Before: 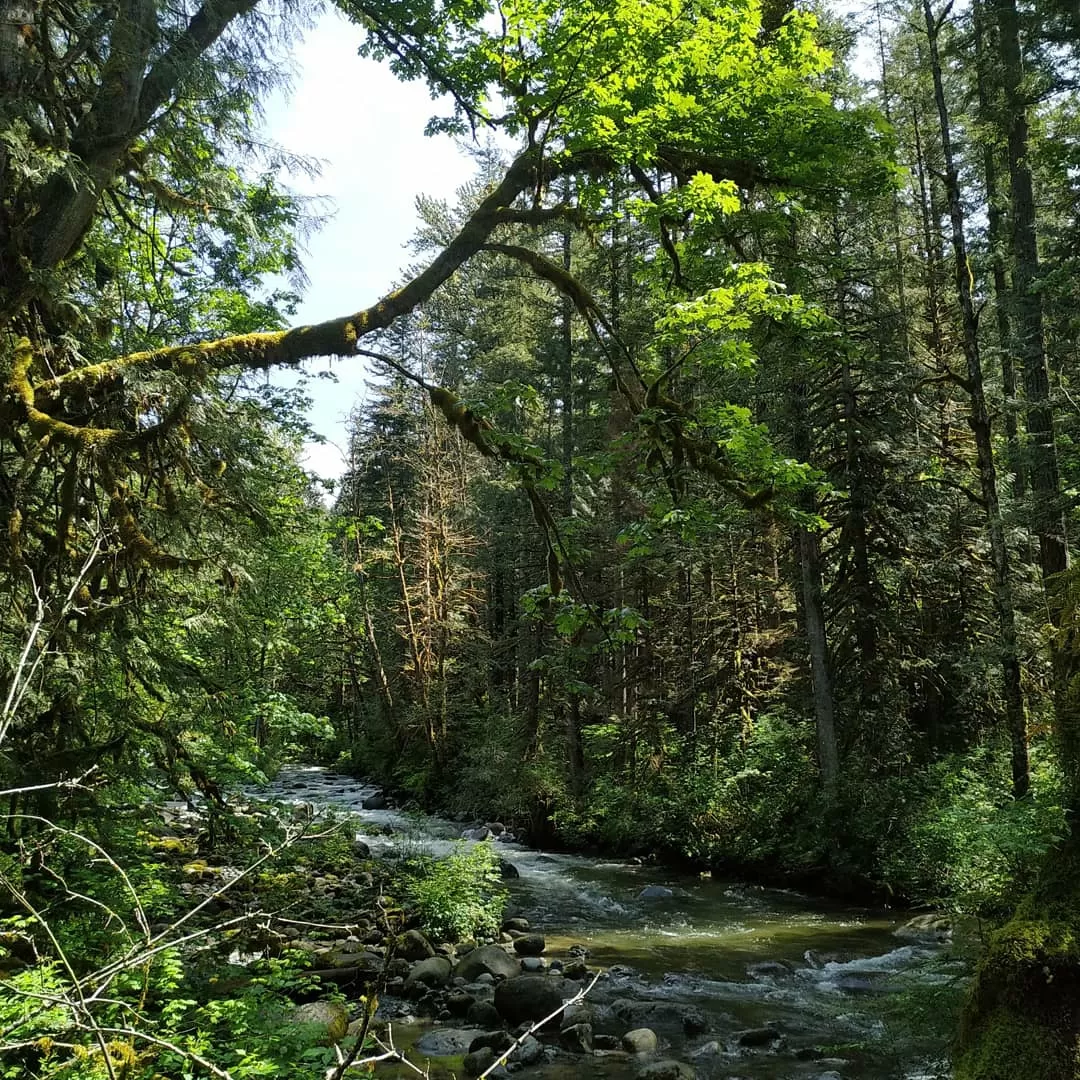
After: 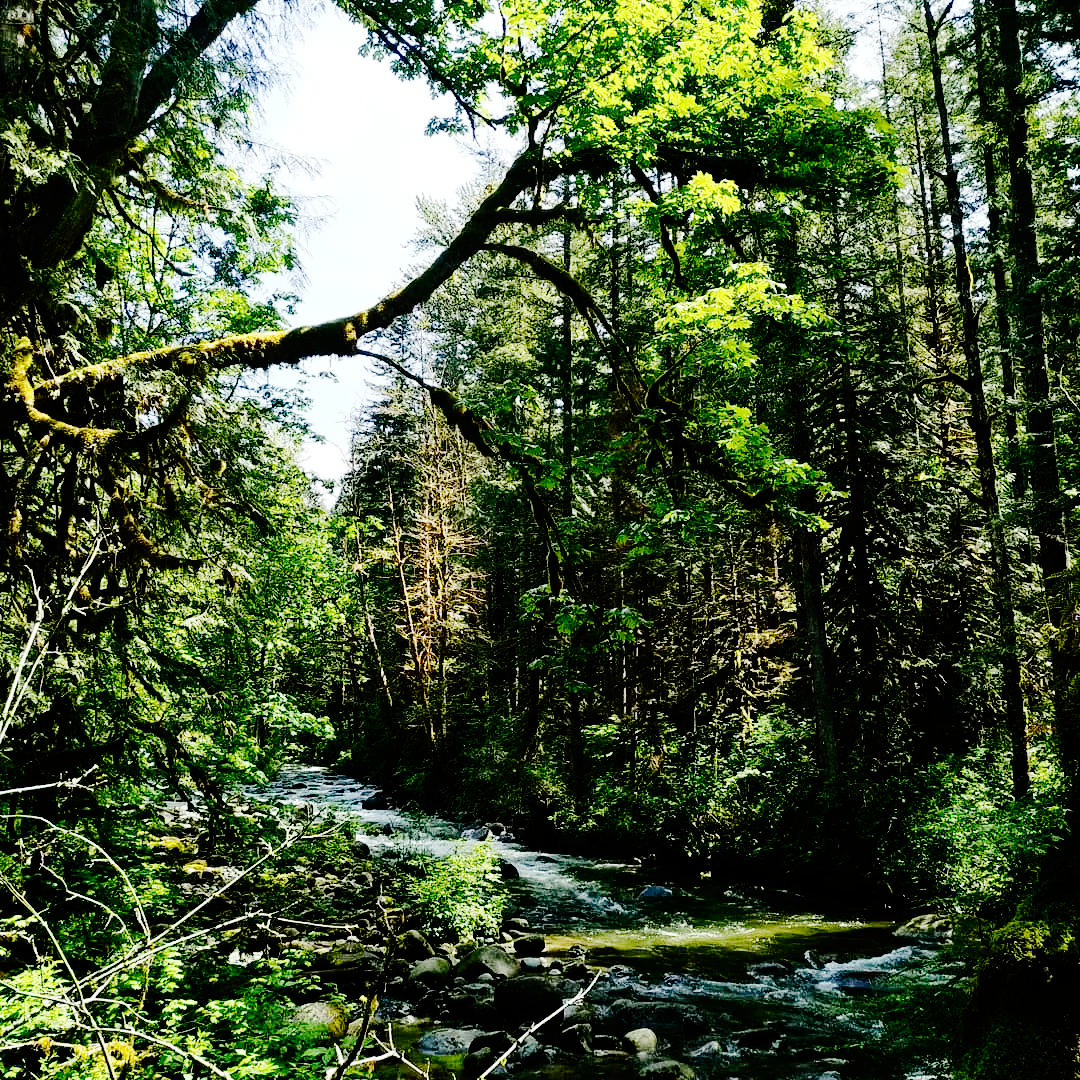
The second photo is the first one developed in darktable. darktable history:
base curve: curves: ch0 [(0, 0) (0.036, 0.01) (0.123, 0.254) (0.258, 0.504) (0.507, 0.748) (1, 1)], preserve colors none
contrast brightness saturation: contrast 0.14
